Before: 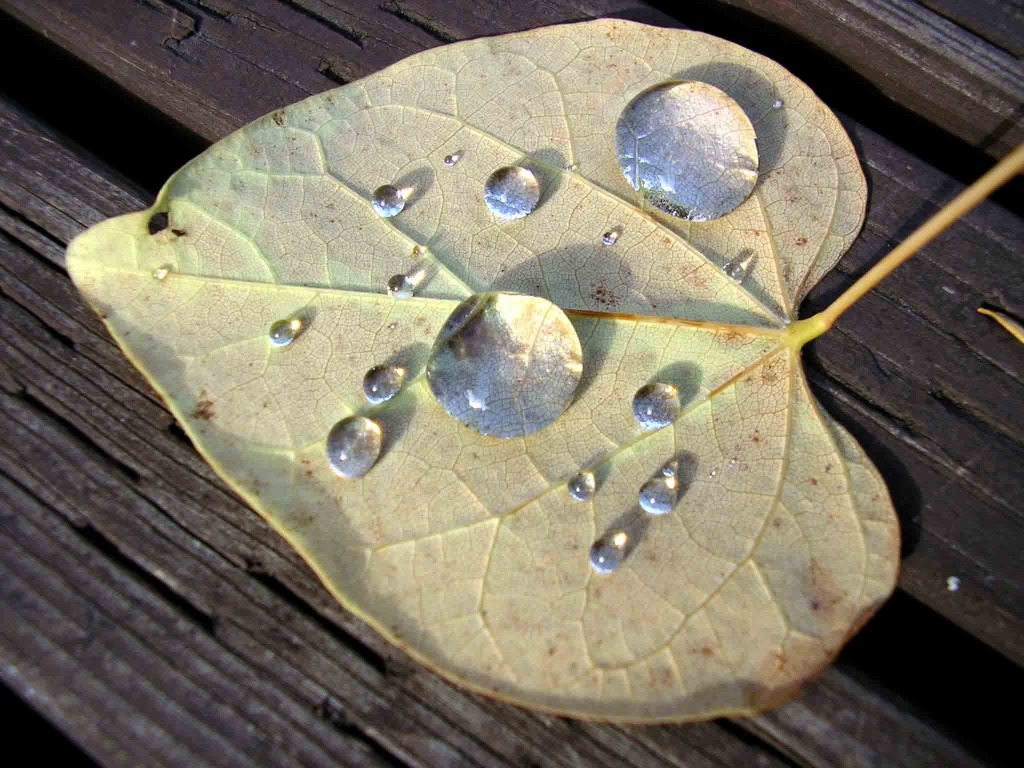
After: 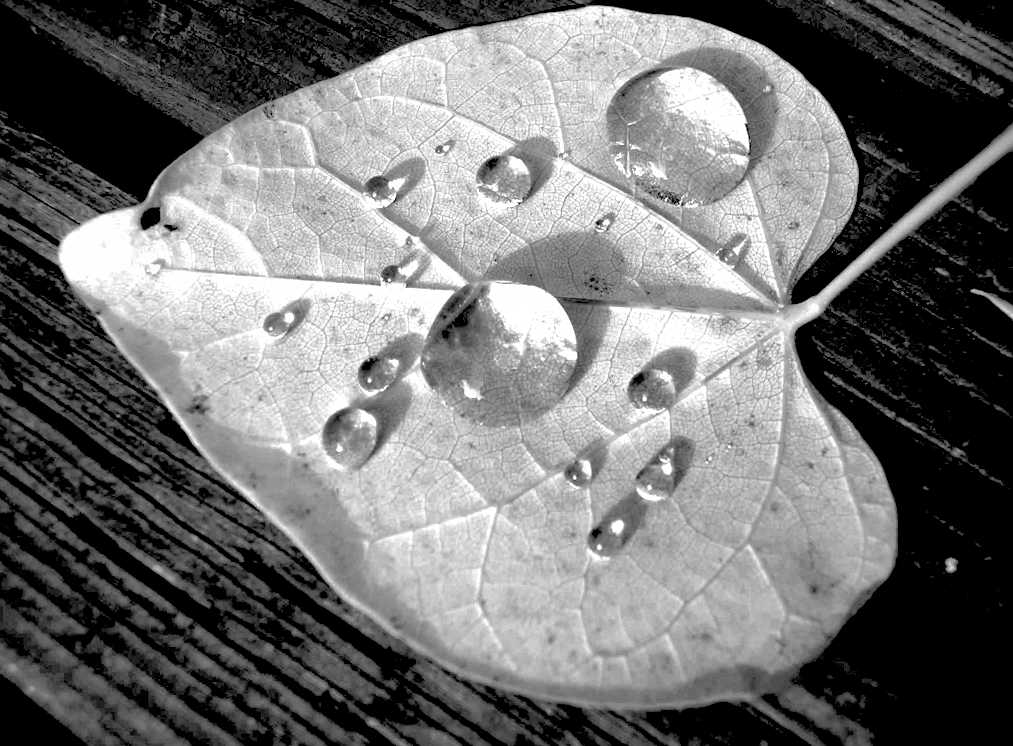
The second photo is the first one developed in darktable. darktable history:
exposure: black level correction 0.04, exposure 0.5 EV, compensate highlight preservation false
monochrome: on, module defaults
shadows and highlights: on, module defaults
rotate and perspective: rotation -1°, crop left 0.011, crop right 0.989, crop top 0.025, crop bottom 0.975
